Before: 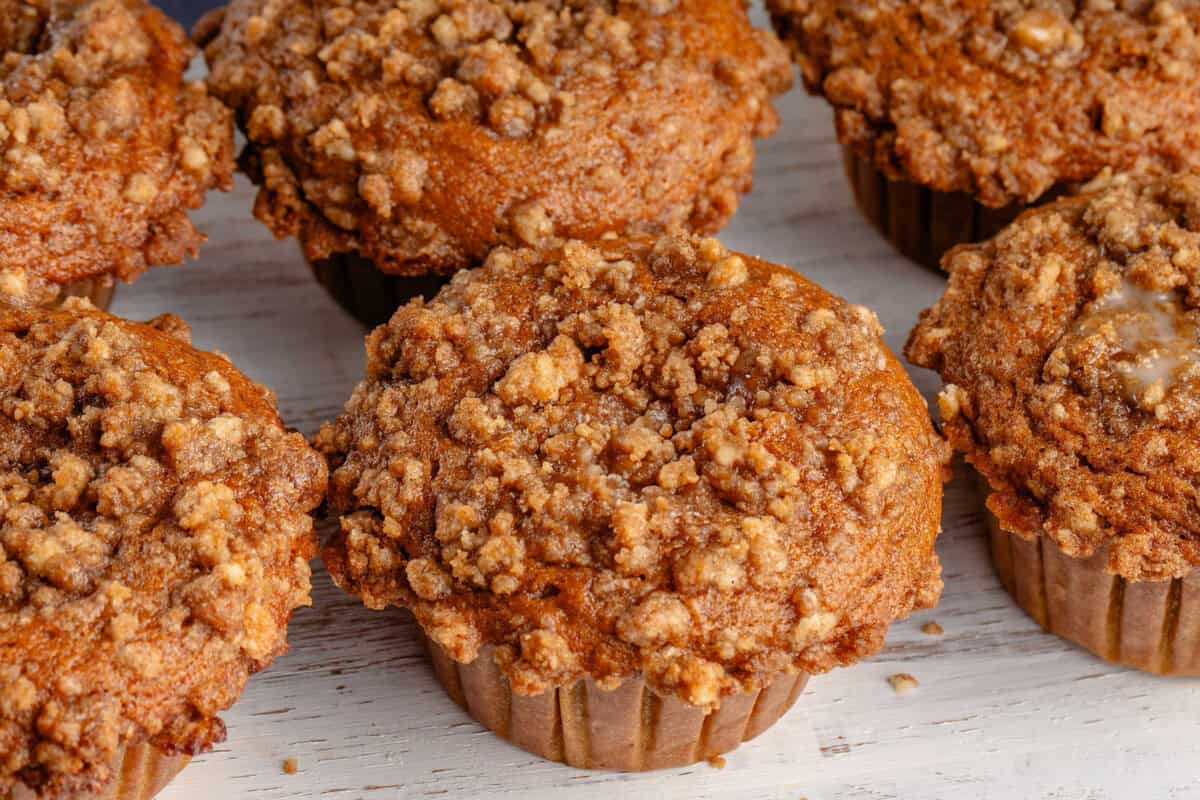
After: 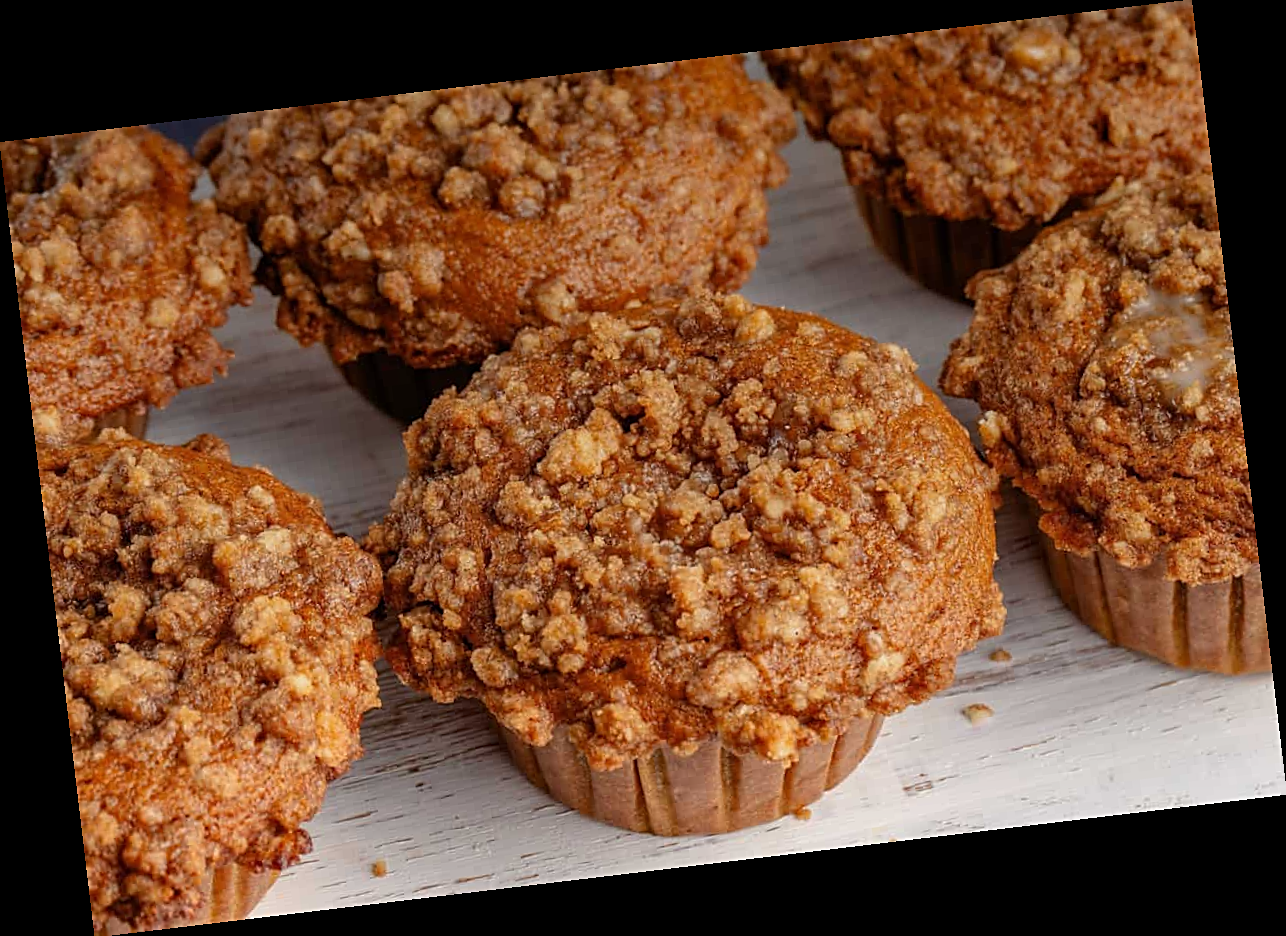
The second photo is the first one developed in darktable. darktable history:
graduated density: rotation -0.352°, offset 57.64
sharpen: on, module defaults
rotate and perspective: rotation -6.83°, automatic cropping off
